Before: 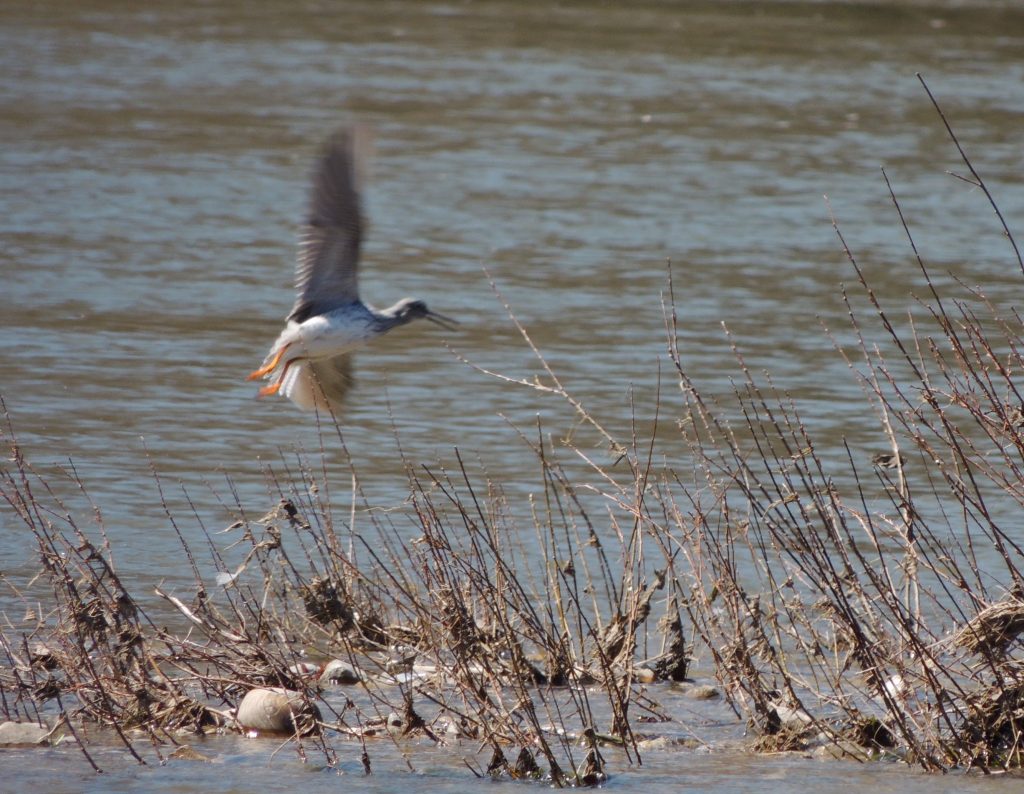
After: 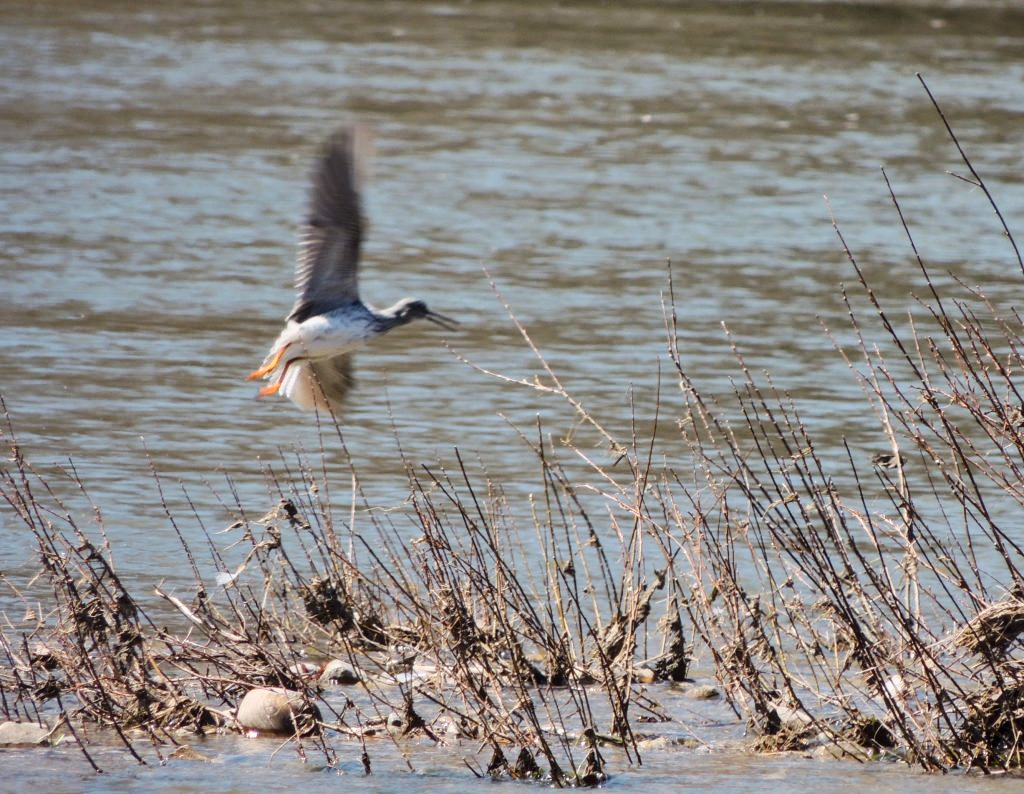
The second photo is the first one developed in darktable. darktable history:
local contrast: highlights 89%, shadows 81%
base curve: curves: ch0 [(0, 0) (0.032, 0.025) (0.121, 0.166) (0.206, 0.329) (0.605, 0.79) (1, 1)]
contrast brightness saturation: contrast -0.109
